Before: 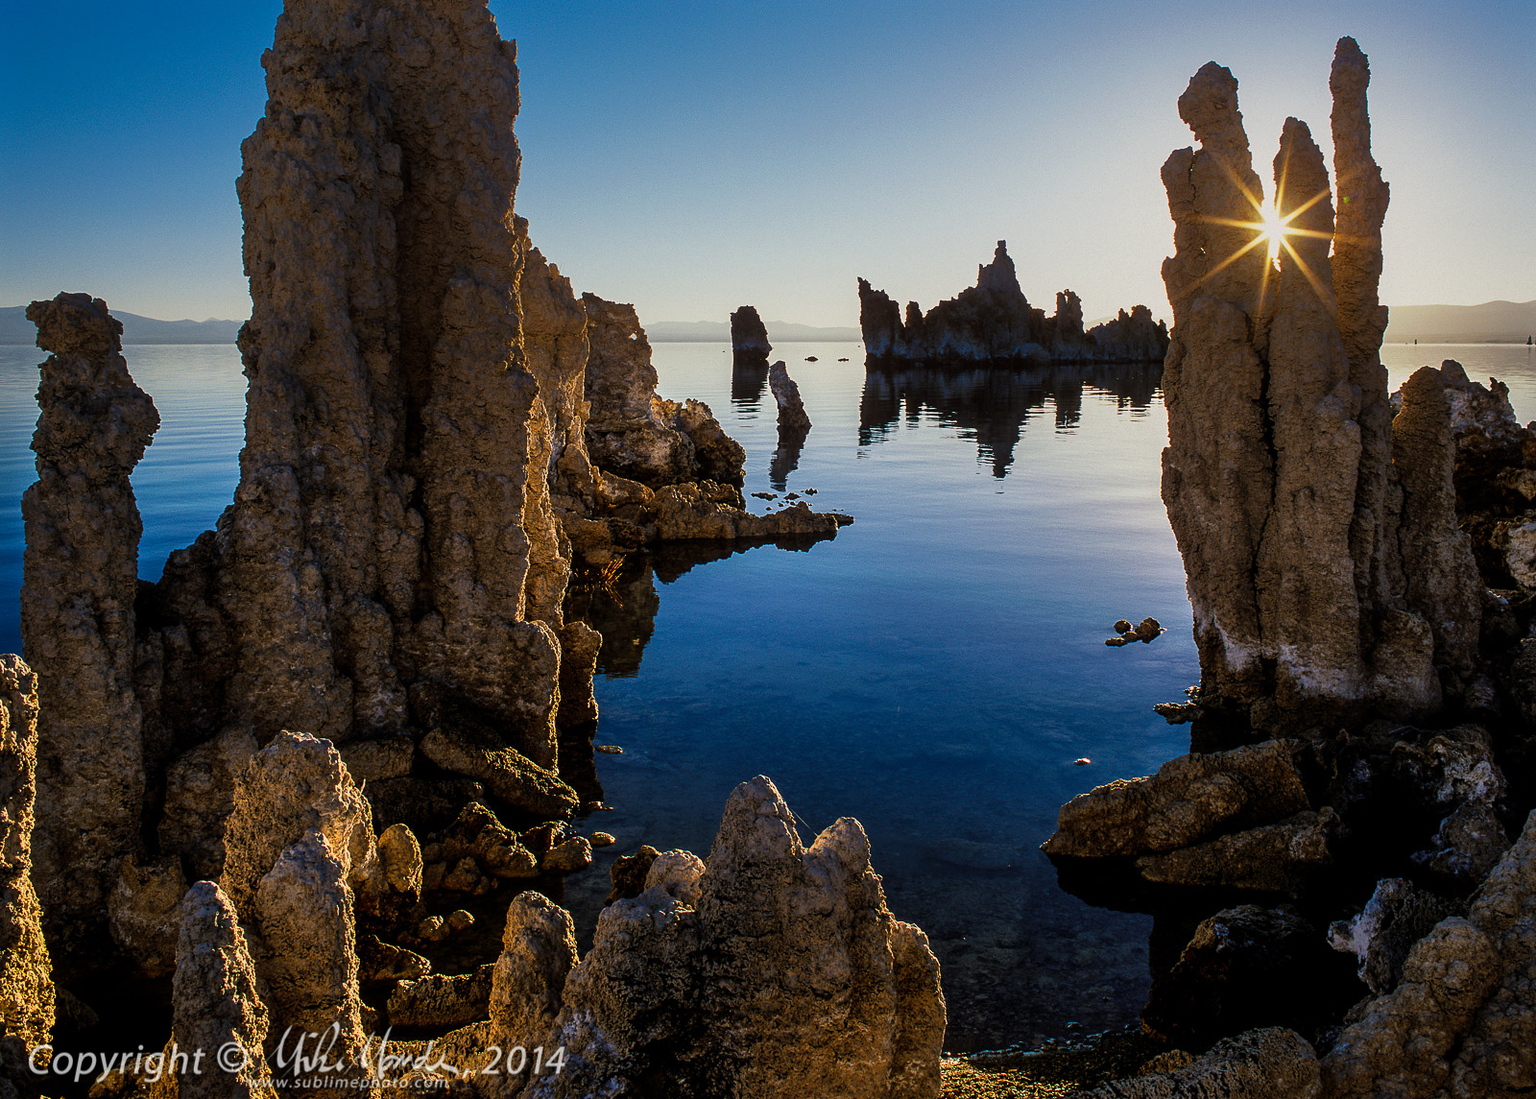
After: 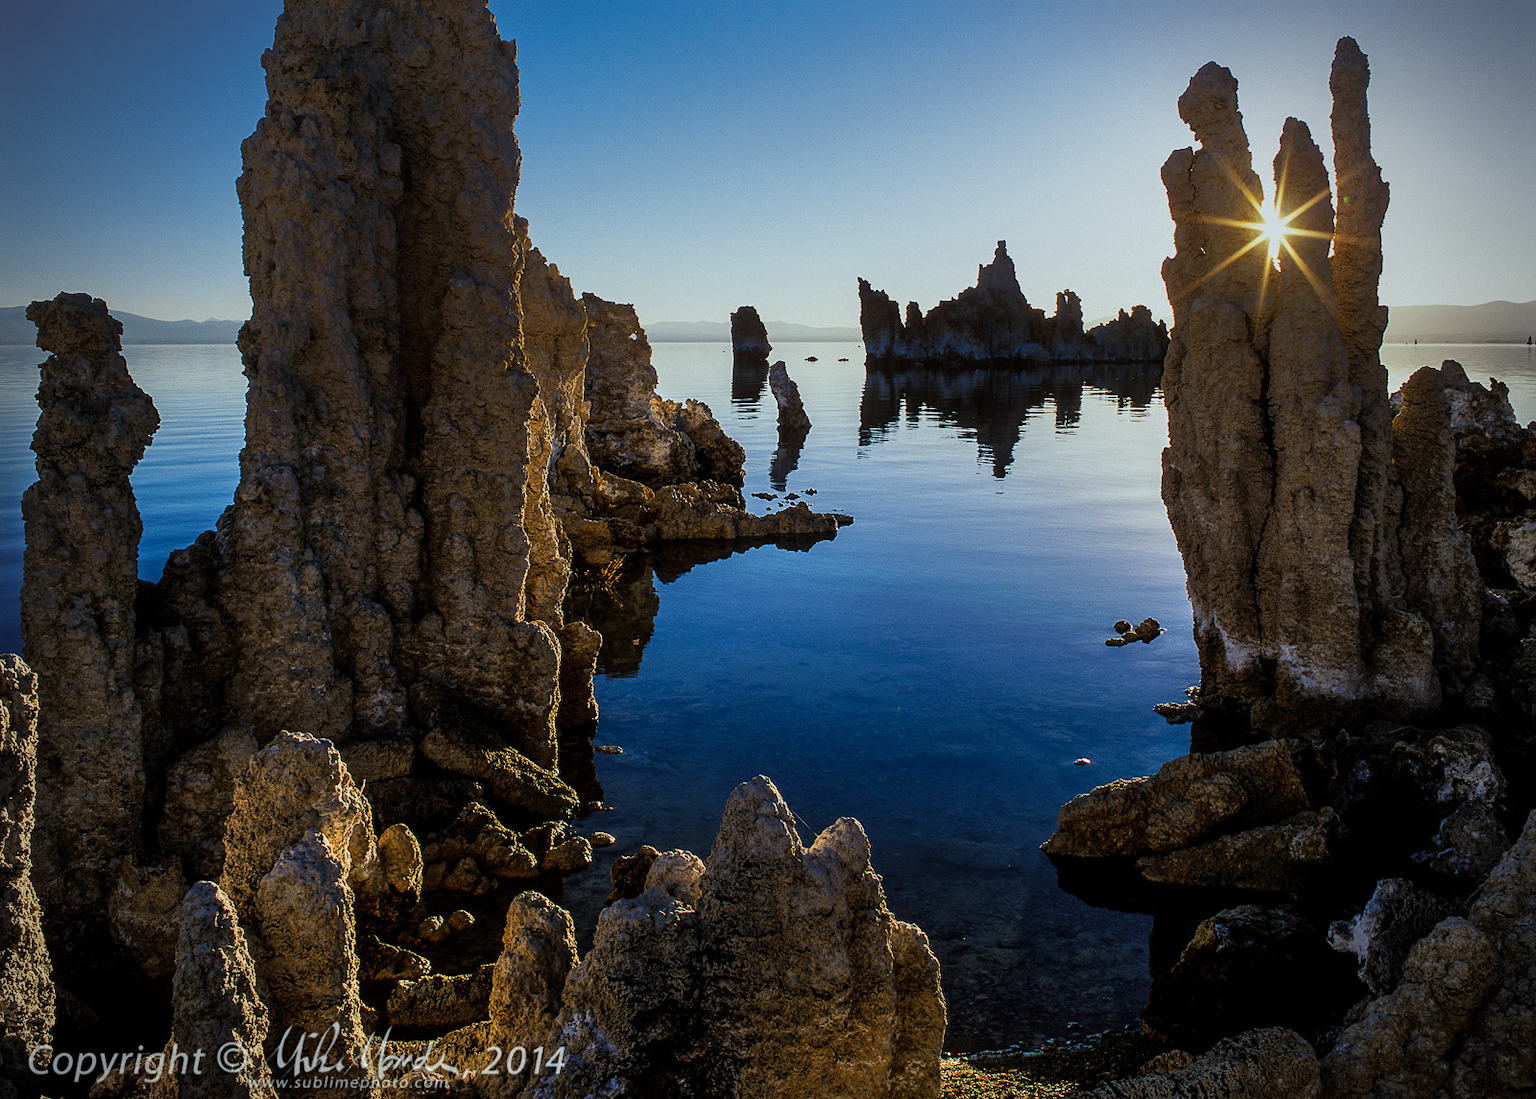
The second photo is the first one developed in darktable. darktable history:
vignetting: width/height ratio 1.094
white balance: red 0.925, blue 1.046
